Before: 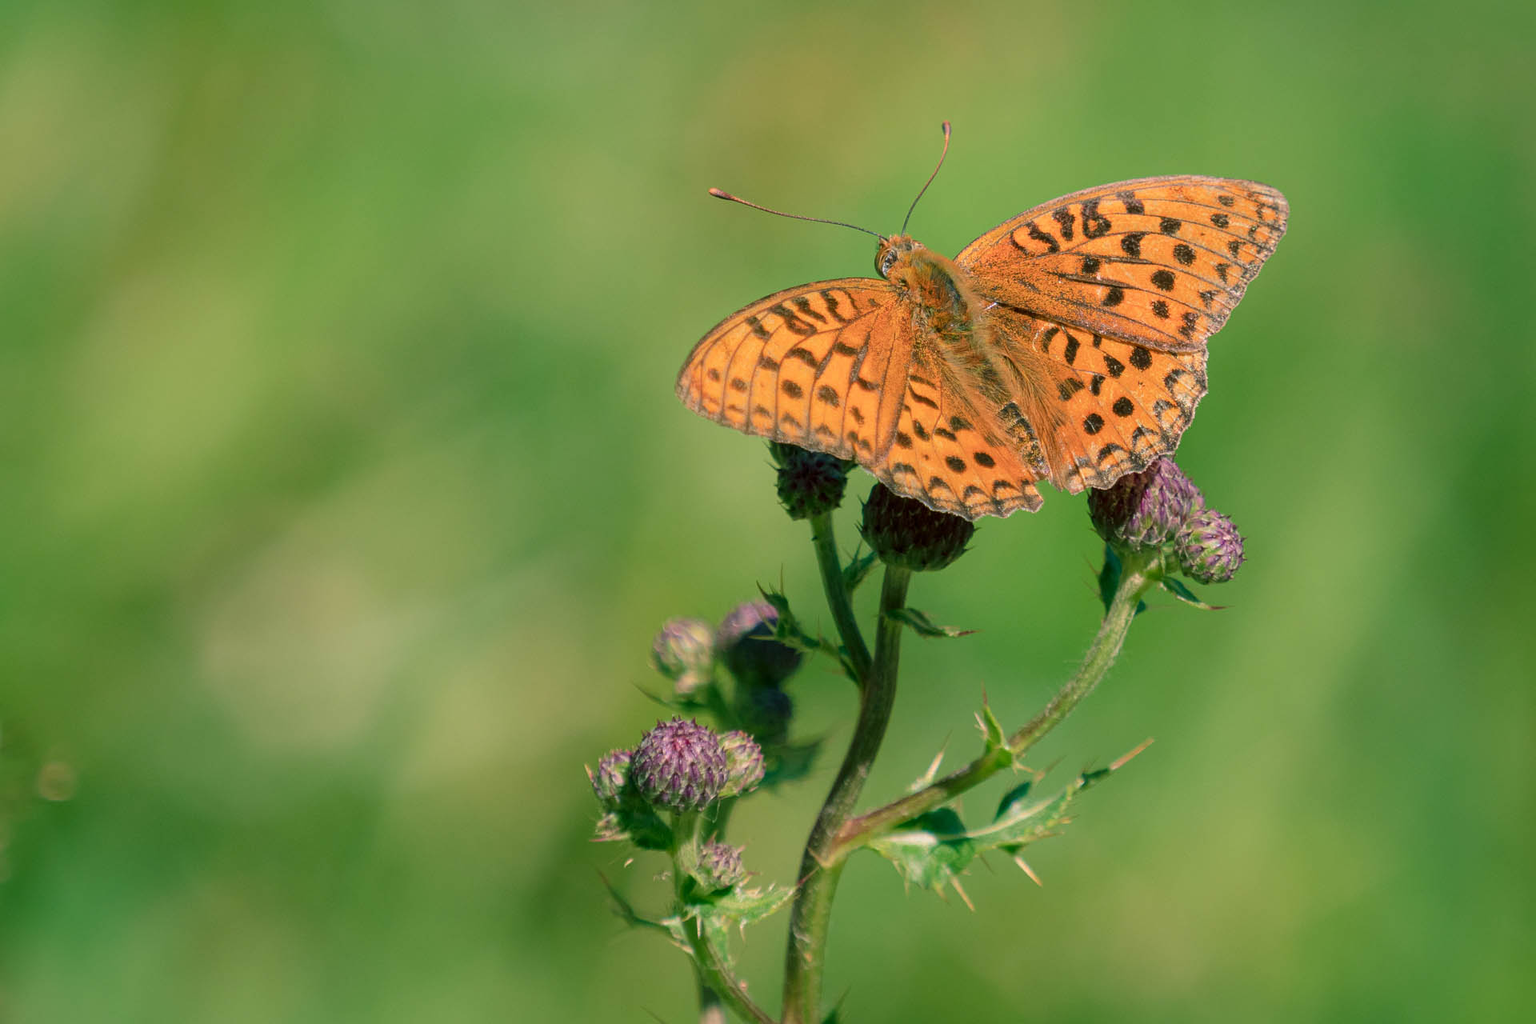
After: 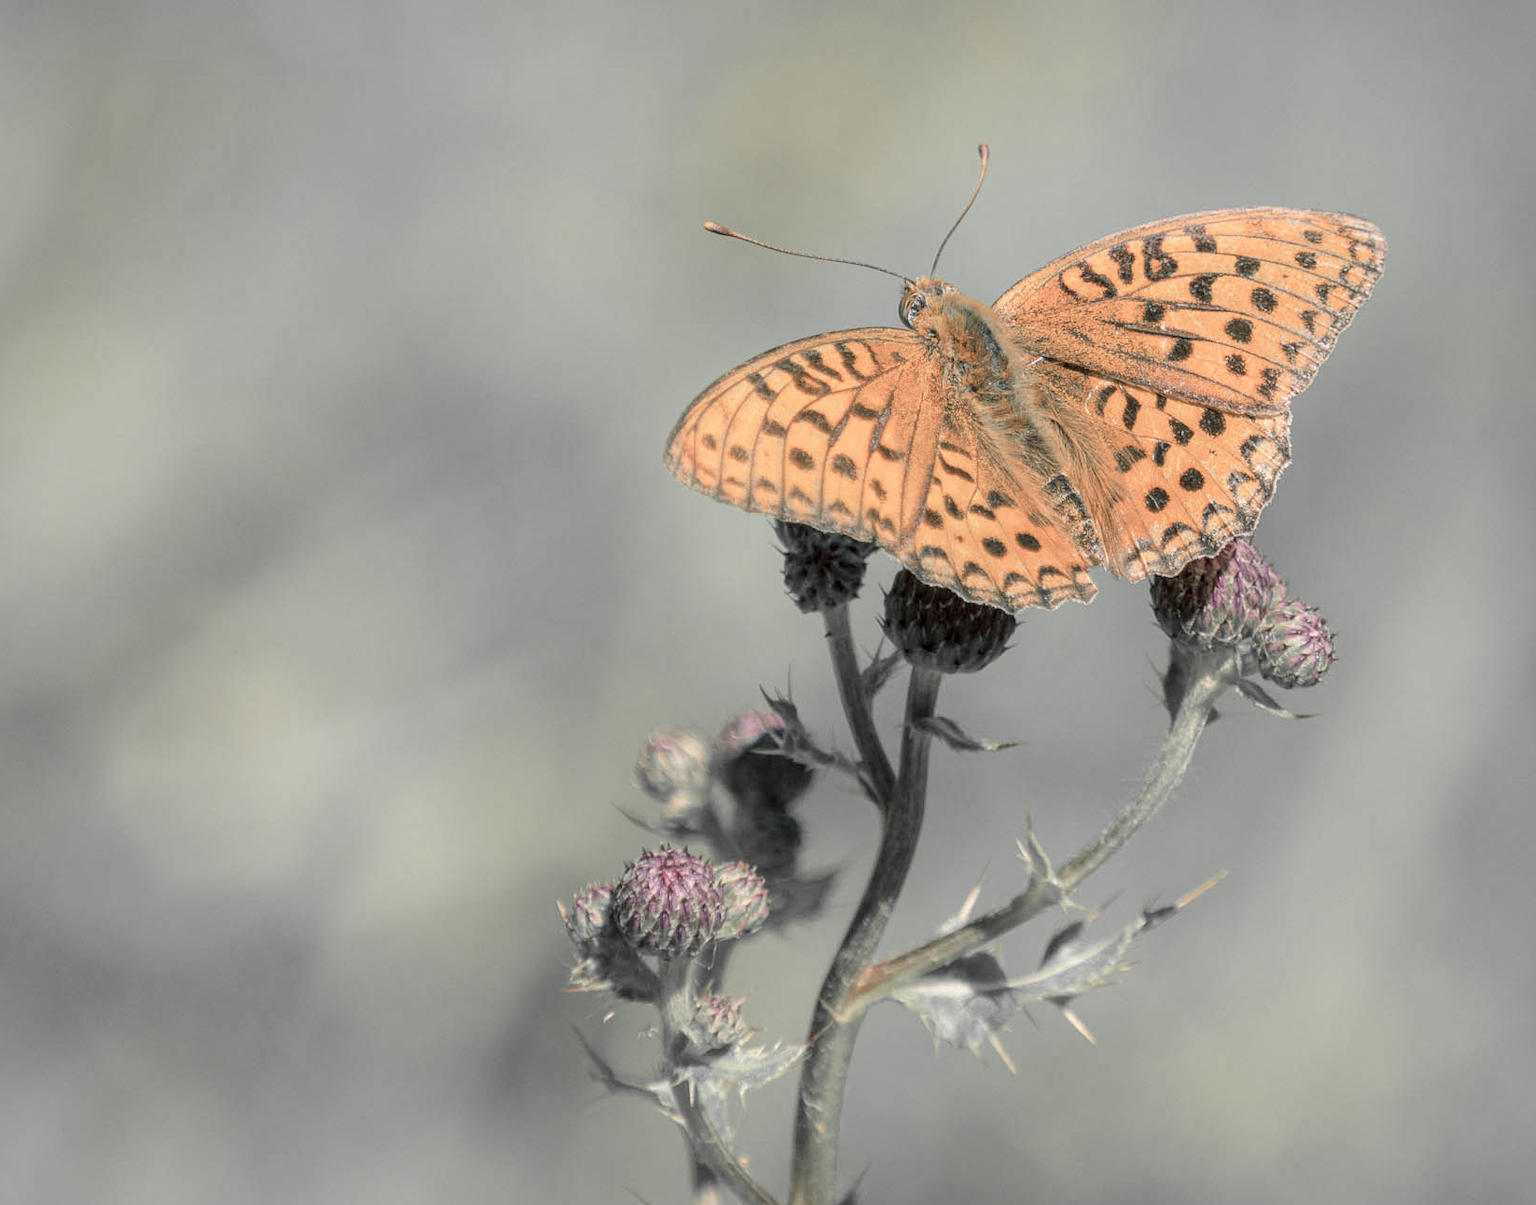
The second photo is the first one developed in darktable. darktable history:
crop: left 7.329%, right 7.806%
local contrast: on, module defaults
color zones: curves: ch1 [(0, 0.679) (0.143, 0.647) (0.286, 0.261) (0.378, -0.011) (0.571, 0.396) (0.714, 0.399) (0.857, 0.406) (1, 0.679)]
contrast brightness saturation: brightness 0.181, saturation -0.487
